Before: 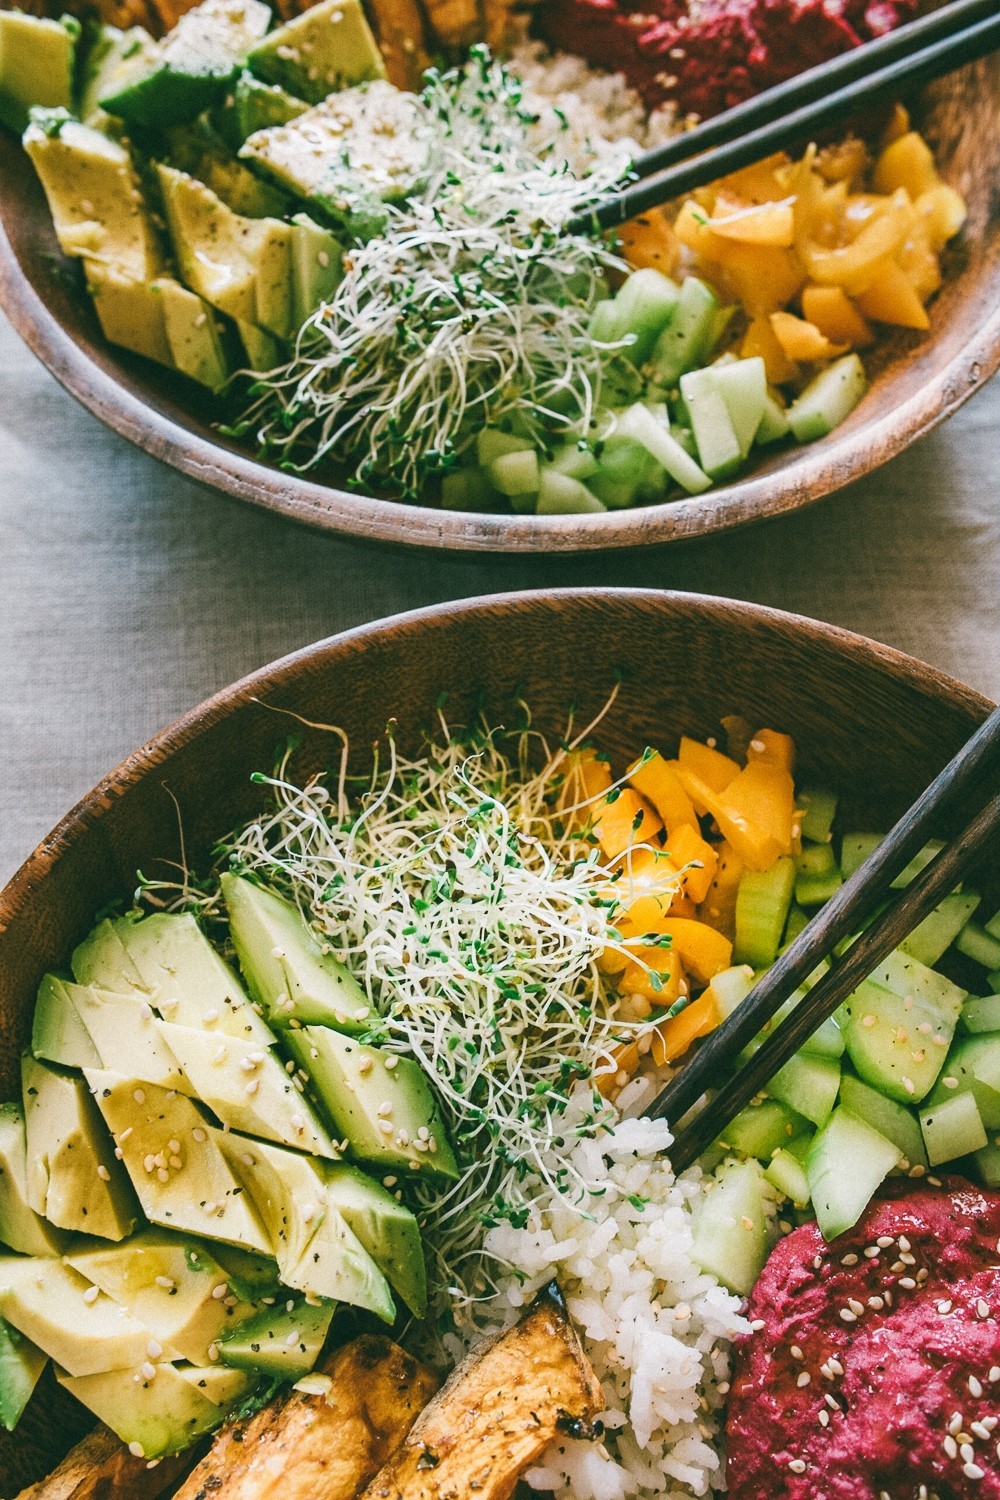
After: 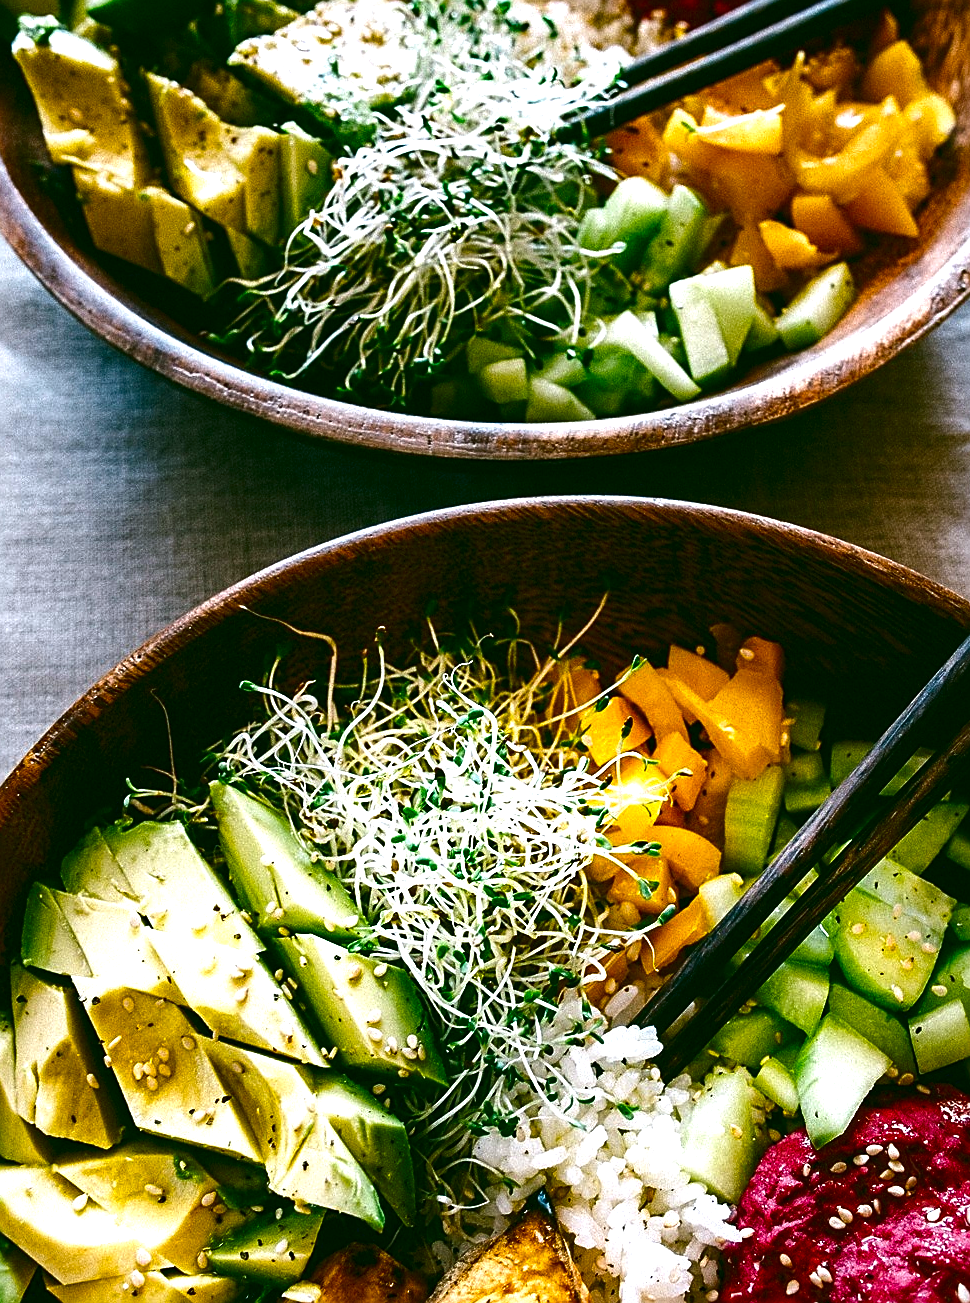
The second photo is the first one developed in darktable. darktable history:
sharpen: on, module defaults
exposure: exposure 0.6 EV, compensate exposure bias true, compensate highlight preservation false
color calibration: x 0.354, y 0.368, temperature 4743.08 K, saturation algorithm version 1 (2020)
crop: left 1.181%, top 6.185%, right 1.728%, bottom 6.925%
contrast brightness saturation: brightness -0.524
color balance rgb: perceptual saturation grading › global saturation 29.755%, global vibrance 20.617%
